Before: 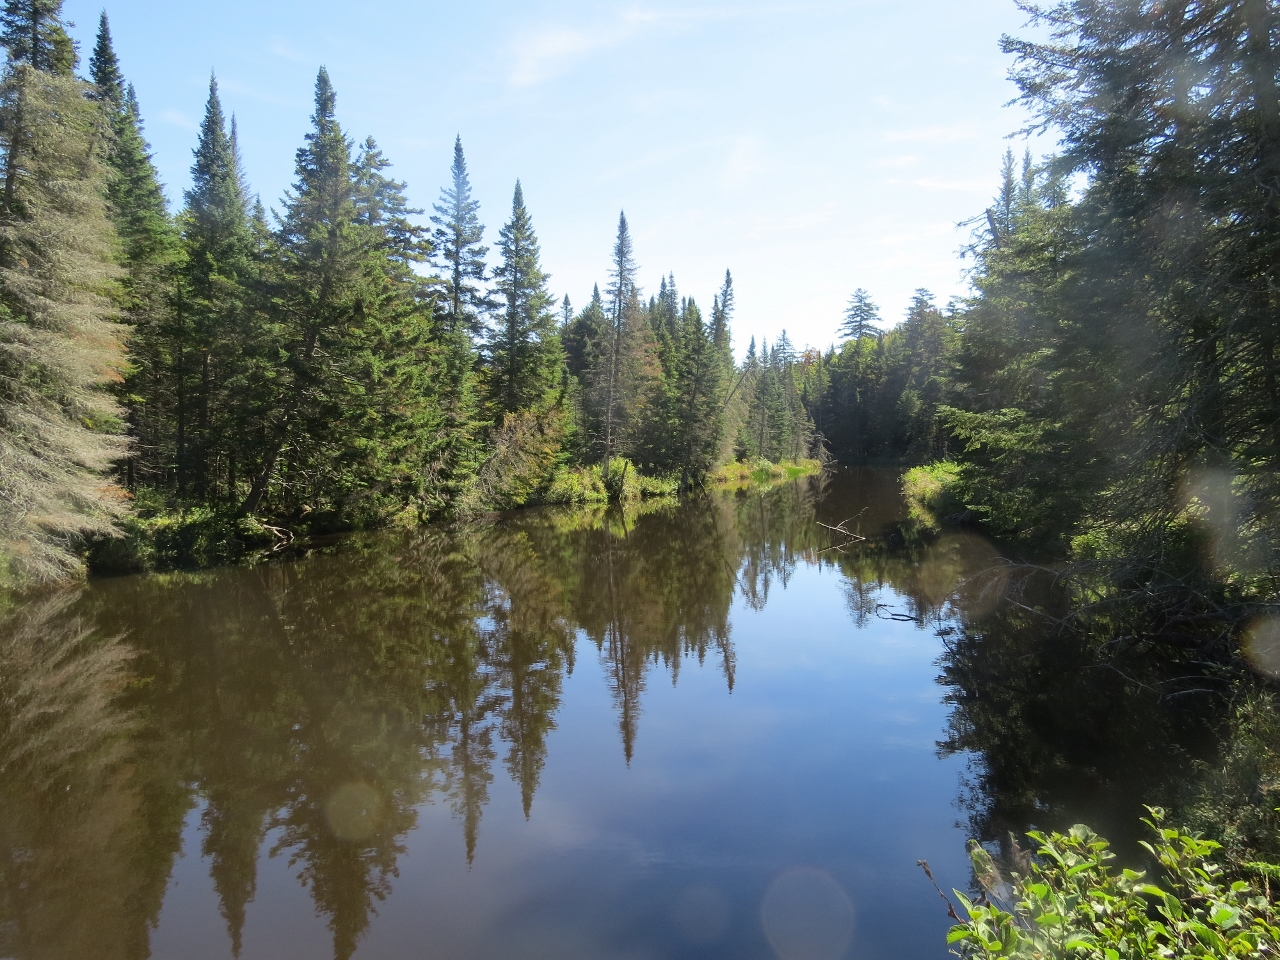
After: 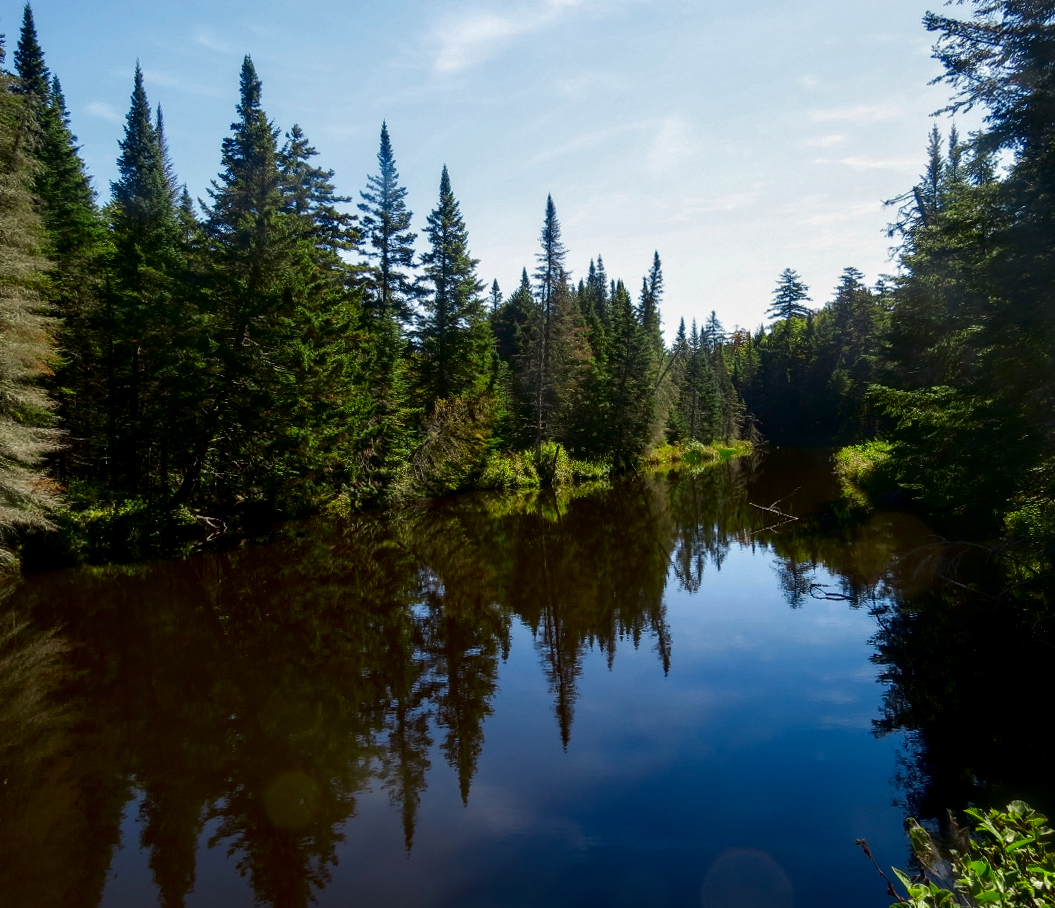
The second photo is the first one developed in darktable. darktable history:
contrast brightness saturation: contrast 0.09, brightness -0.59, saturation 0.17
local contrast: on, module defaults
crop and rotate: angle 1°, left 4.281%, top 0.642%, right 11.383%, bottom 2.486%
